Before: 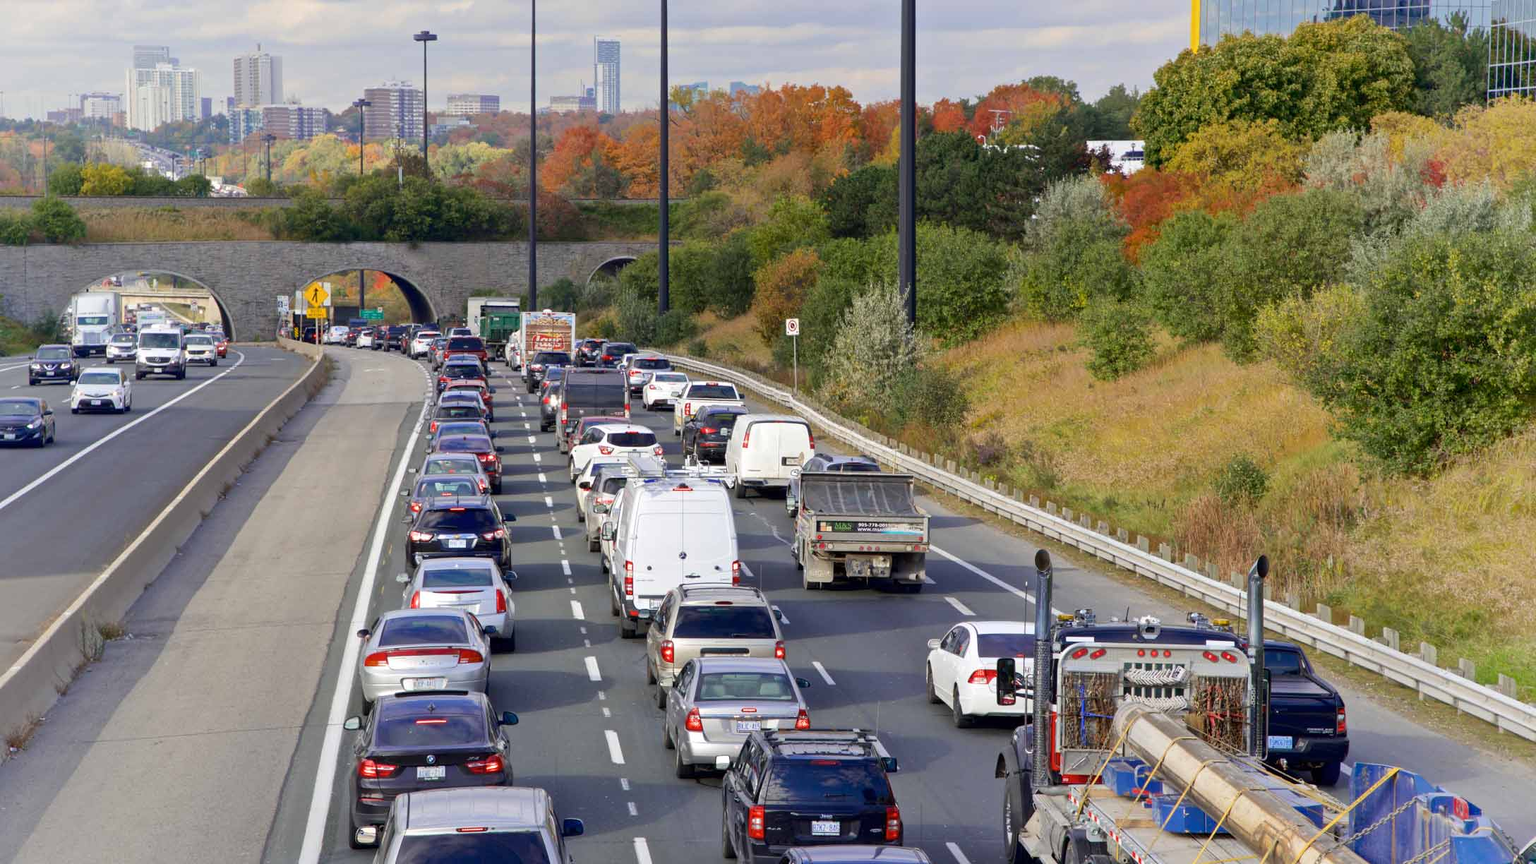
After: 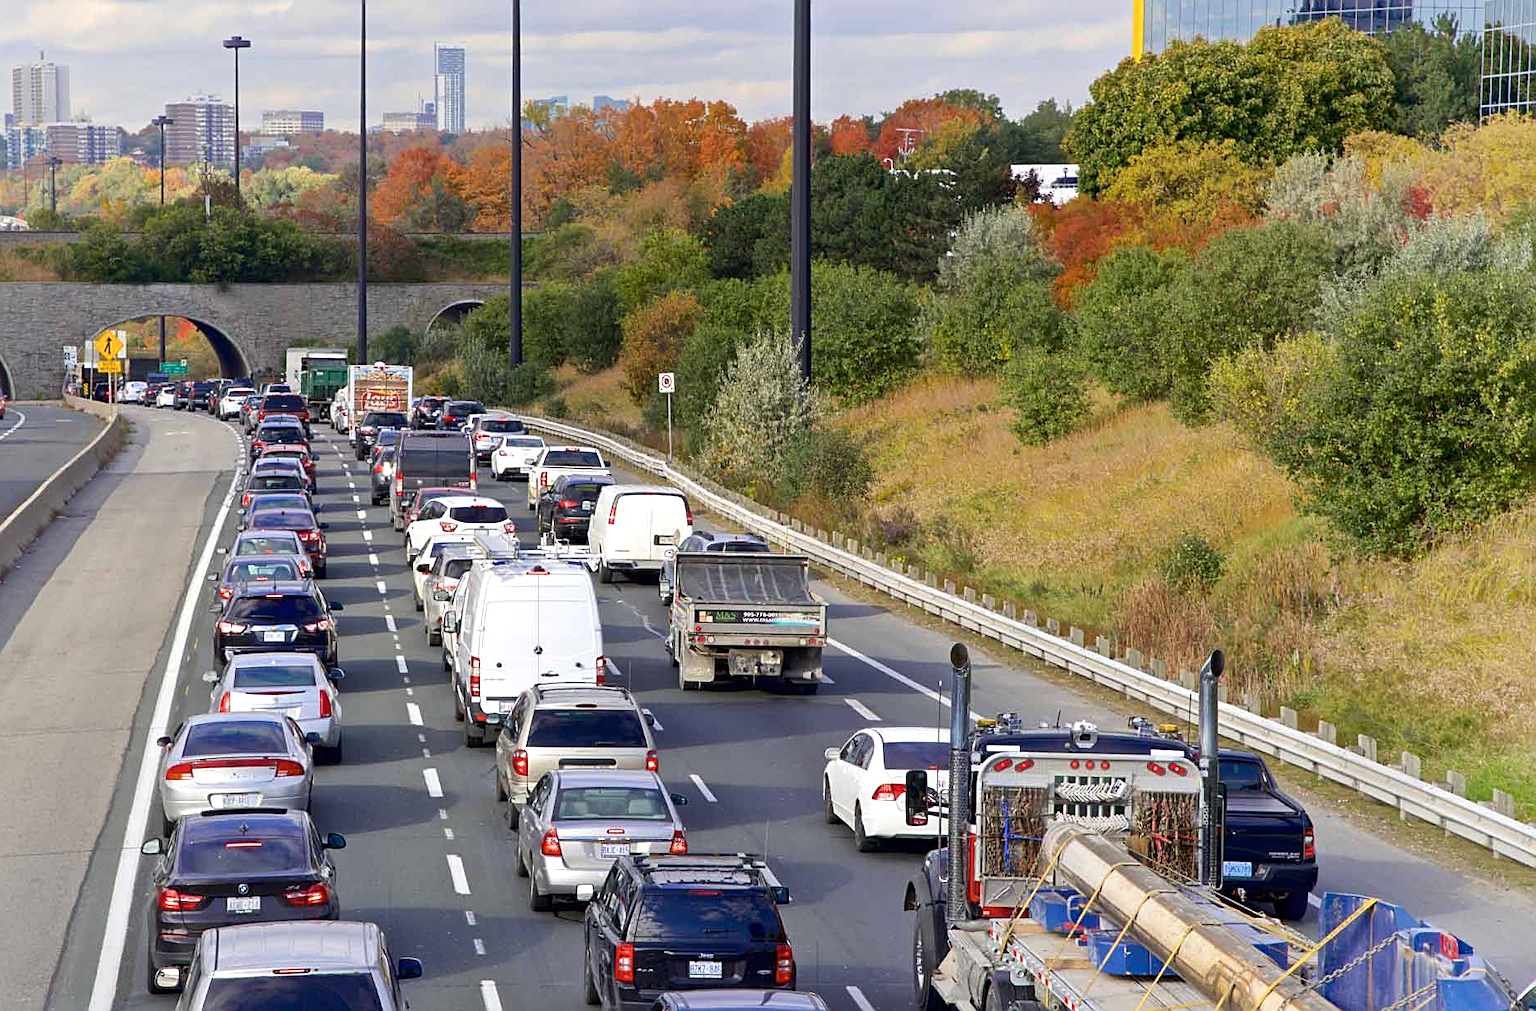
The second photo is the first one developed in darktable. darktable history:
sharpen: on, module defaults
crop and rotate: left 14.541%
color balance rgb: highlights gain › luminance 17.28%, perceptual saturation grading › global saturation 0.439%
